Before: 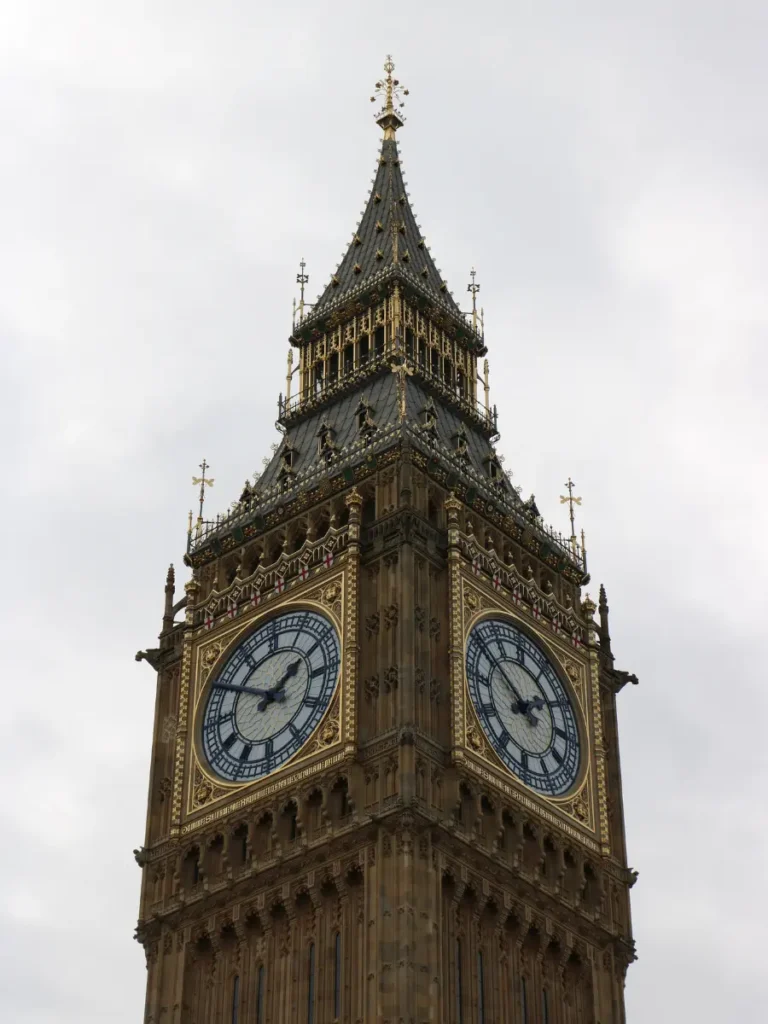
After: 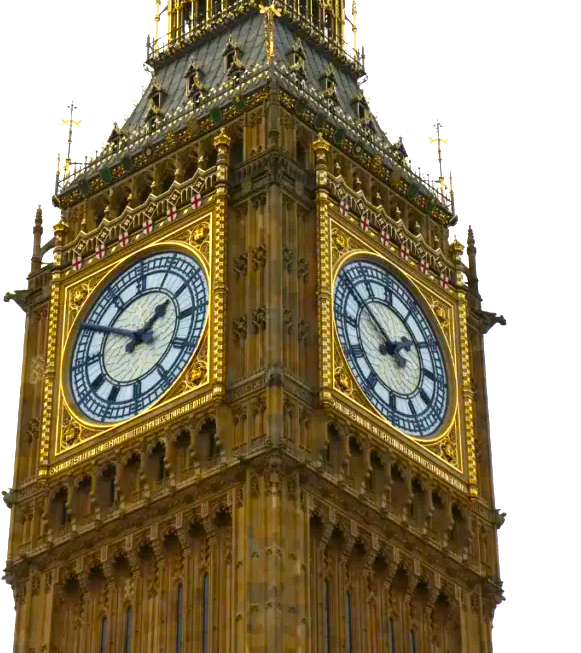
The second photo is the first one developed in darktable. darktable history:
color balance rgb: linear chroma grading › global chroma 10%, perceptual saturation grading › global saturation 40%, perceptual brilliance grading › global brilliance 30%, global vibrance 20%
crop and rotate: left 17.299%, top 35.115%, right 7.015%, bottom 1.024%
exposure: exposure 0.375 EV, compensate highlight preservation false
